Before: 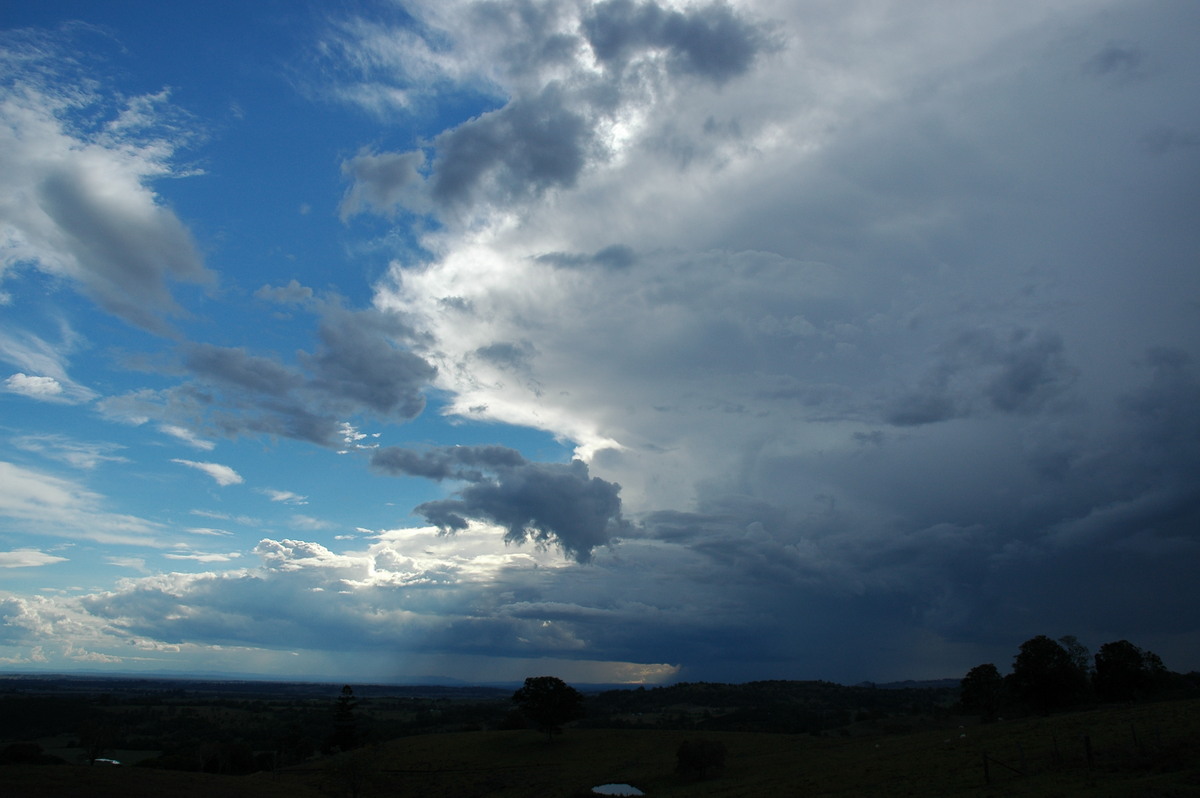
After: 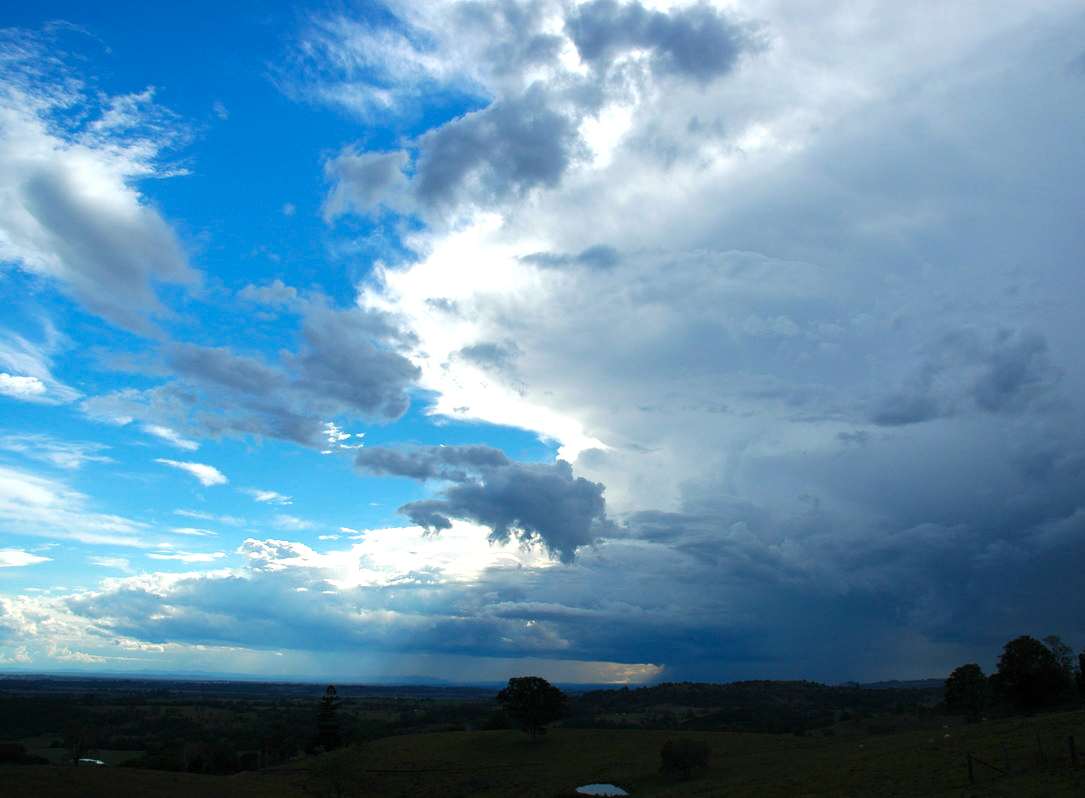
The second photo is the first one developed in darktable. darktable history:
color balance rgb: power › hue 63.22°, perceptual saturation grading › global saturation 30.367%
exposure: exposure 0.795 EV, compensate highlight preservation false
crop and rotate: left 1.379%, right 8.154%
